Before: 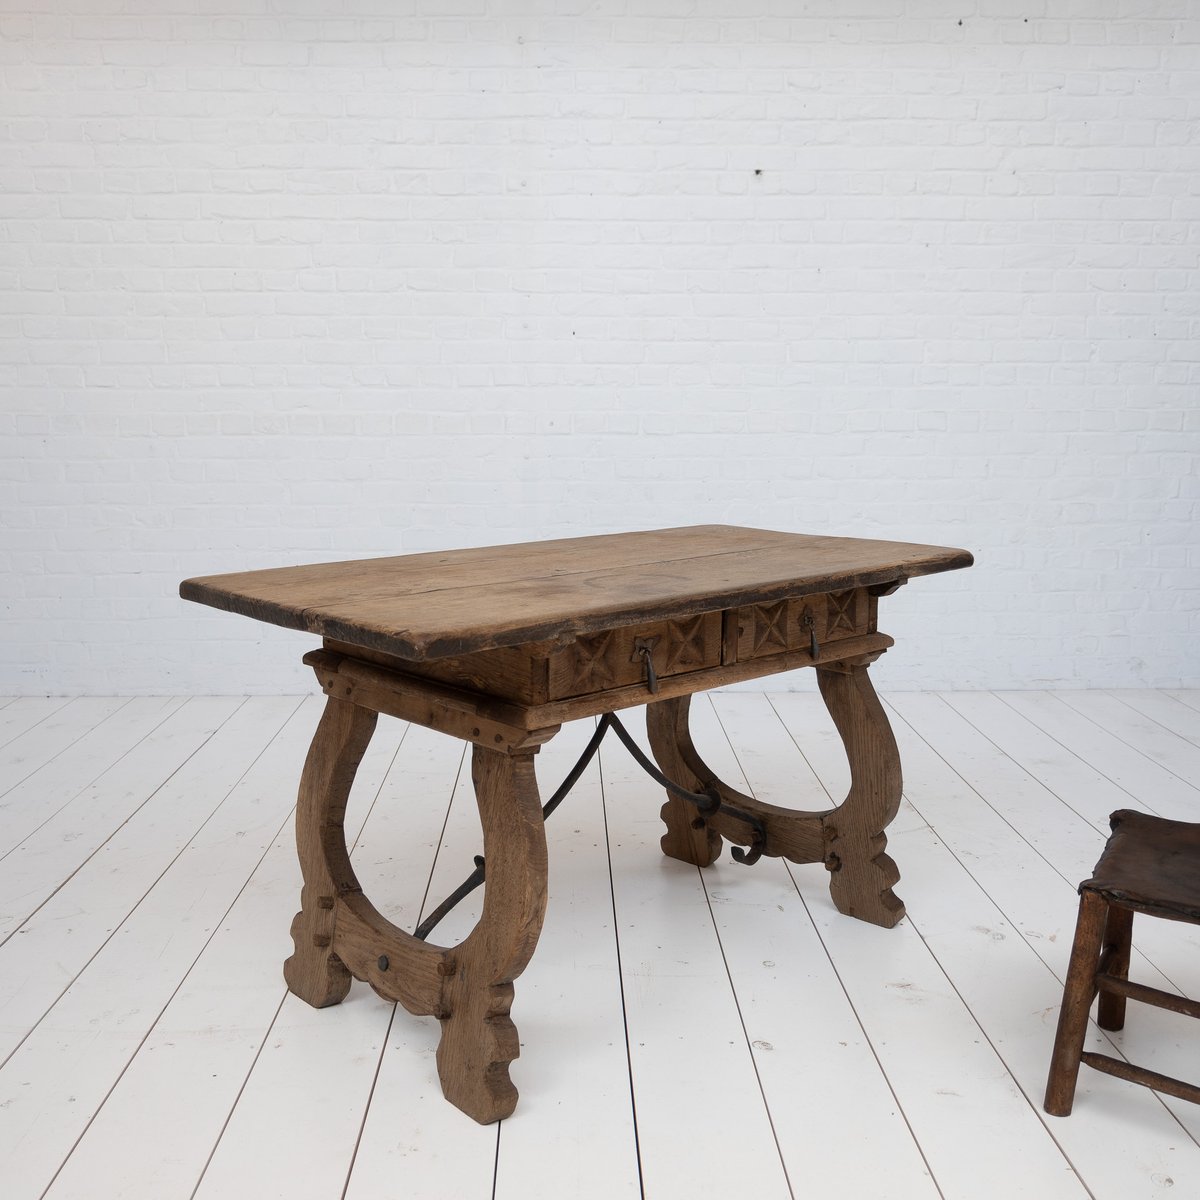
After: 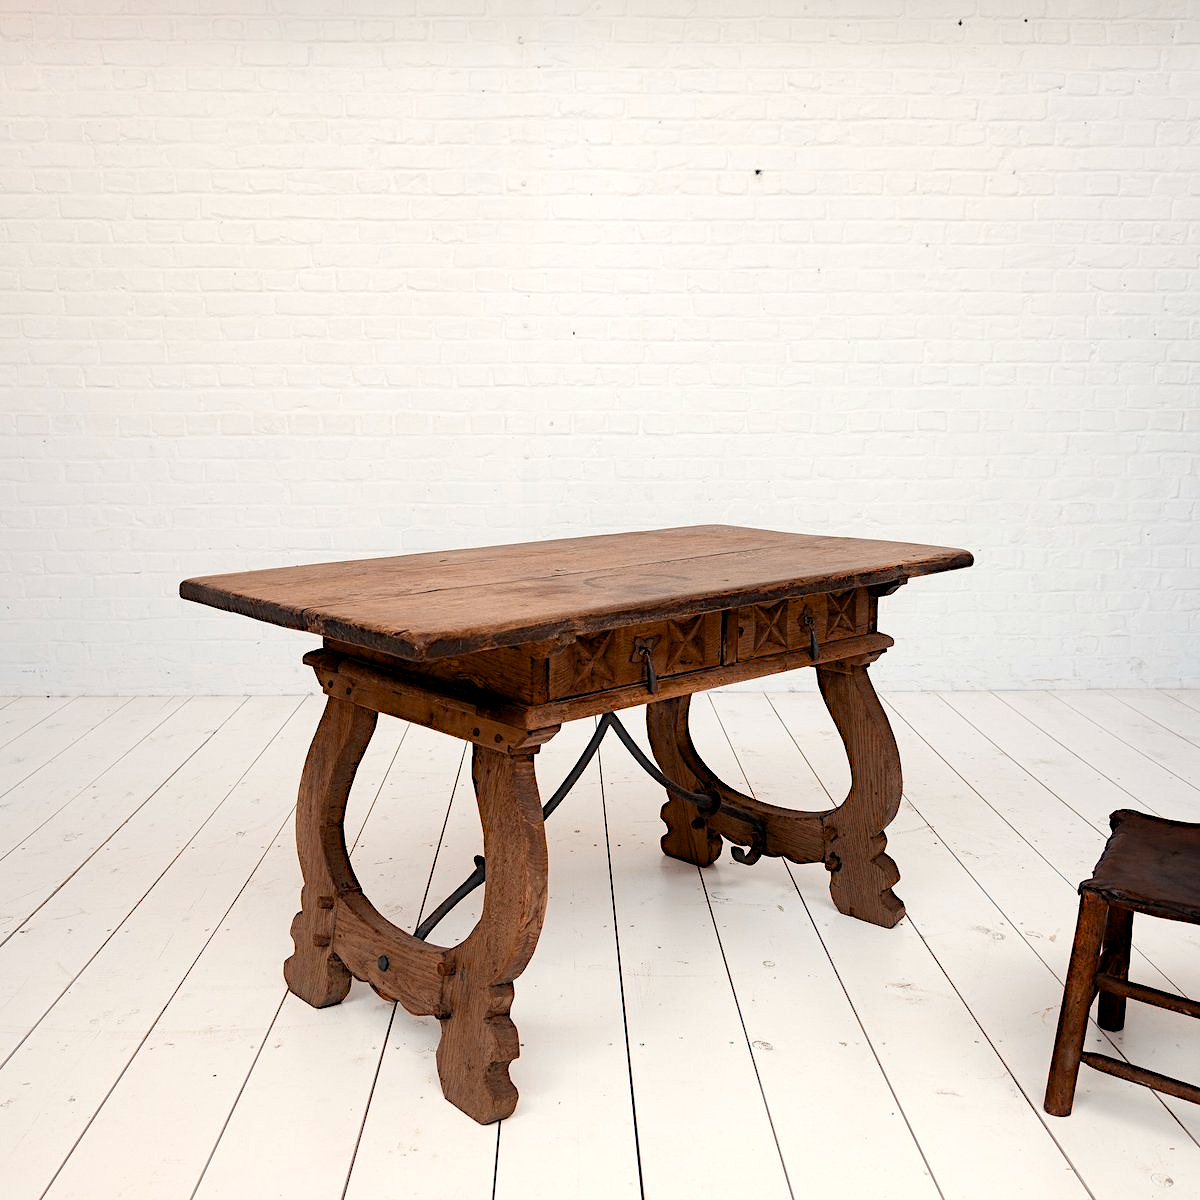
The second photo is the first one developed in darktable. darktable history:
contrast equalizer "soft": y [[0.5, 0.488, 0.462, 0.461, 0.491, 0.5], [0.5 ×6], [0.5 ×6], [0 ×6], [0 ×6]]
diffuse or sharpen "_builtin_sharpen demosaicing | AA filter": edge sensitivity 1, 1st order anisotropy 100%, 2nd order anisotropy 100%, 3rd order anisotropy 100%, 4th order anisotropy 100%, 1st order speed -25%, 2nd order speed -25%, 3rd order speed -25%, 4th order speed -25%
haze removal: strength -0.05
tone equalizer "_builtin_contrast tone curve | soft": -8 EV -0.417 EV, -7 EV -0.389 EV, -6 EV -0.333 EV, -5 EV -0.222 EV, -3 EV 0.222 EV, -2 EV 0.333 EV, -1 EV 0.389 EV, +0 EV 0.417 EV, edges refinement/feathering 500, mask exposure compensation -1.57 EV, preserve details no
color equalizer "creative | pacific": saturation › orange 1.03, saturation › yellow 0.883, saturation › green 0.883, saturation › blue 1.08, saturation › magenta 1.05, hue › orange -4.88, hue › green 8.78, brightness › red 1.06, brightness › orange 1.08, brightness › yellow 0.916, brightness › green 0.916, brightness › cyan 1.04, brightness › blue 1.12, brightness › magenta 1.07
rgb primaries "creative | pacific": red hue -0.042, red purity 1.1, green hue 0.047, green purity 1.12, blue hue -0.089, blue purity 0.88
diffuse or sharpen "bloom 10%": radius span 32, 1st order speed 50%, 2nd order speed 50%, 3rd order speed 50%, 4th order speed 50% | blend: blend mode normal, opacity 10%; mask: uniform (no mask)
color balance rgb "creative | pacific": shadows lift › chroma 1%, shadows lift › hue 240.84°, highlights gain › chroma 2%, highlights gain › hue 73.2°, global offset › luminance -0.5%, perceptual saturation grading › global saturation 20%, perceptual saturation grading › highlights -25%, perceptual saturation grading › shadows 50%, global vibrance 15%
